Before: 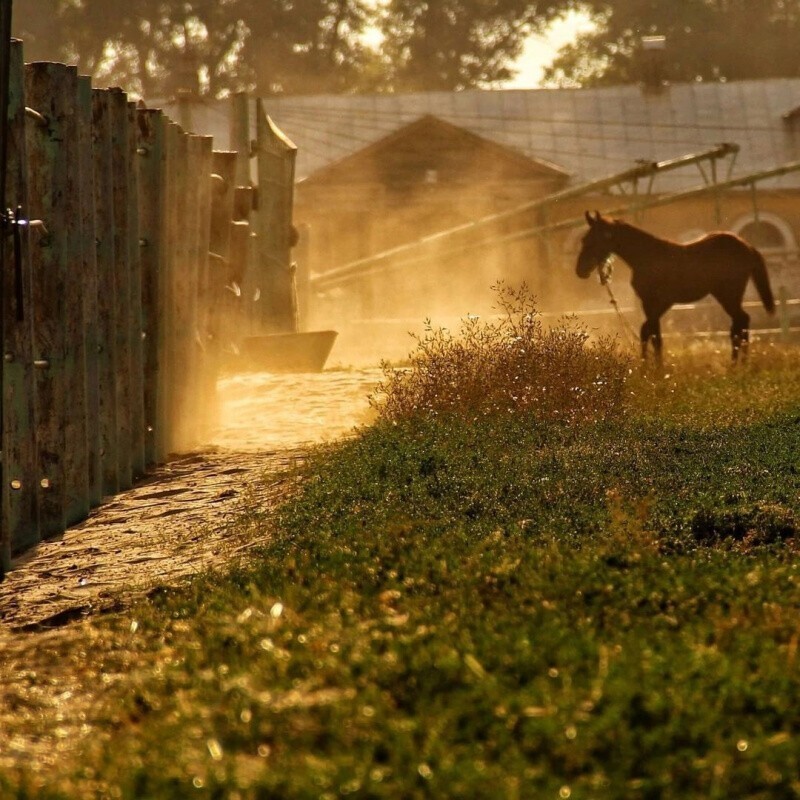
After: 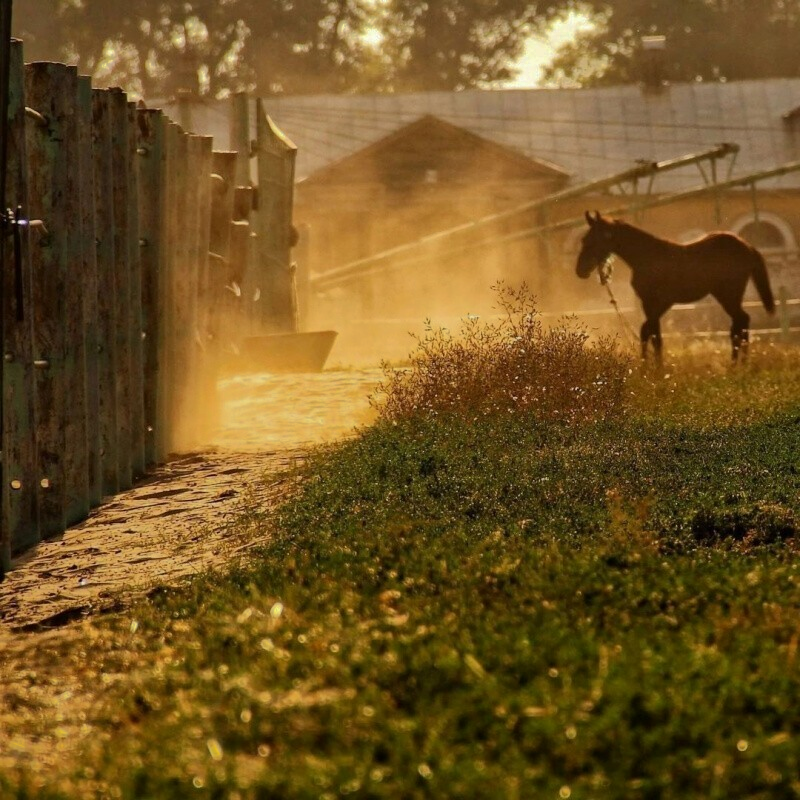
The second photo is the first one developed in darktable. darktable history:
shadows and highlights: shadows -19.91, highlights -73.15
rotate and perspective: automatic cropping original format, crop left 0, crop top 0
